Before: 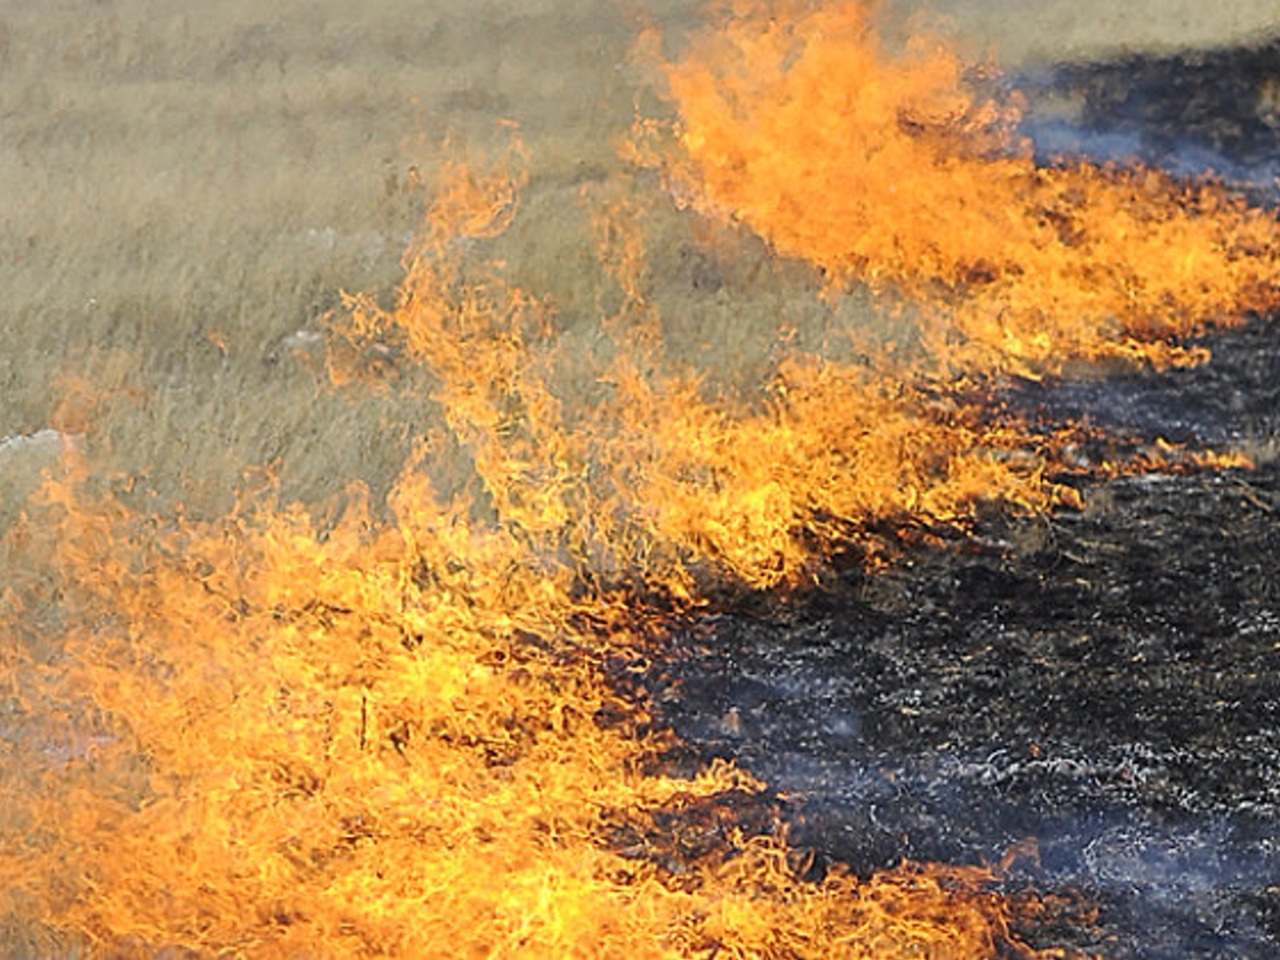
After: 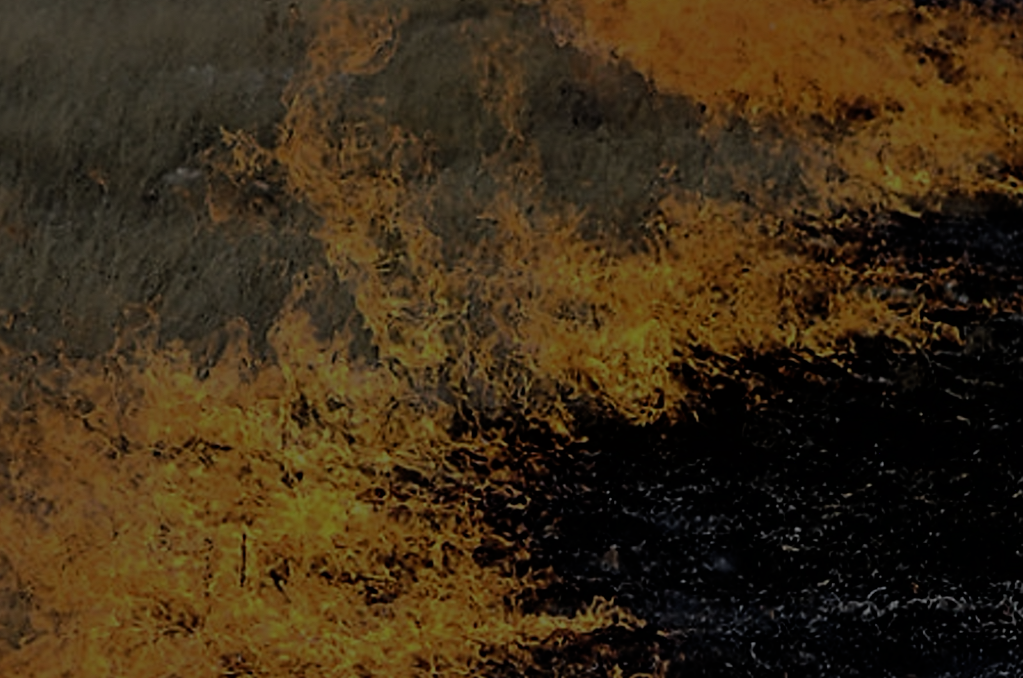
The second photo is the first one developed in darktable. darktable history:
filmic rgb: black relative exposure -5.14 EV, white relative exposure 3.97 EV, hardness 2.9, contrast 1.297, color science v6 (2022)
crop: left 9.446%, top 16.987%, right 10.564%, bottom 12.374%
sharpen: radius 1.593, amount 0.359, threshold 1.571
exposure: exposure -2.434 EV, compensate highlight preservation false
